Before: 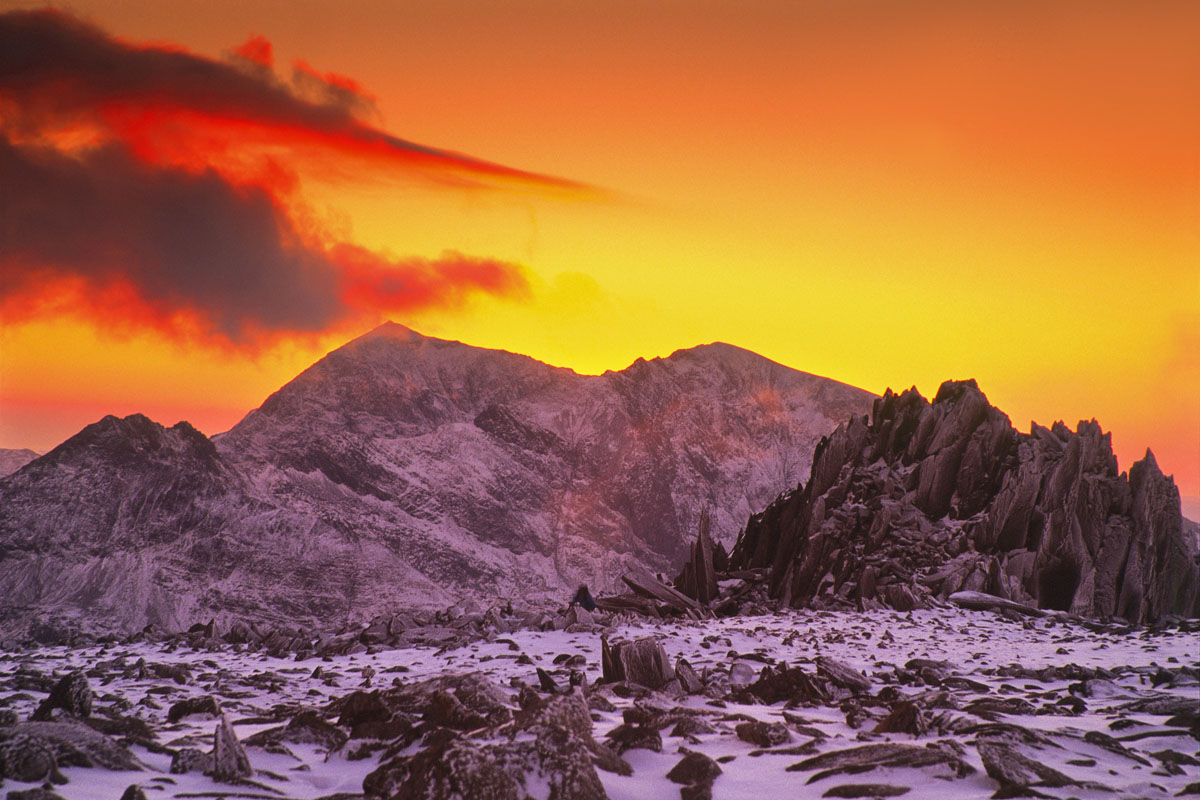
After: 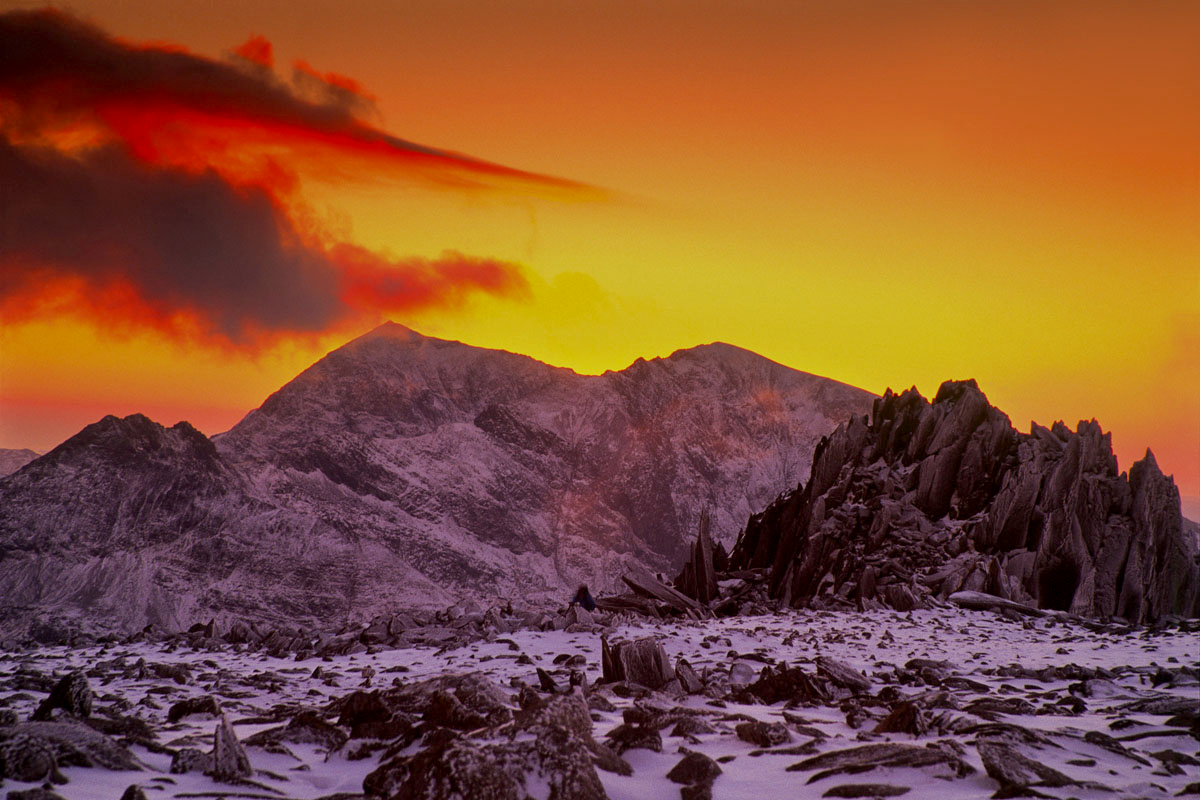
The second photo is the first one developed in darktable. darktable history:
exposure: black level correction 0.011, exposure -0.485 EV, compensate highlight preservation false
